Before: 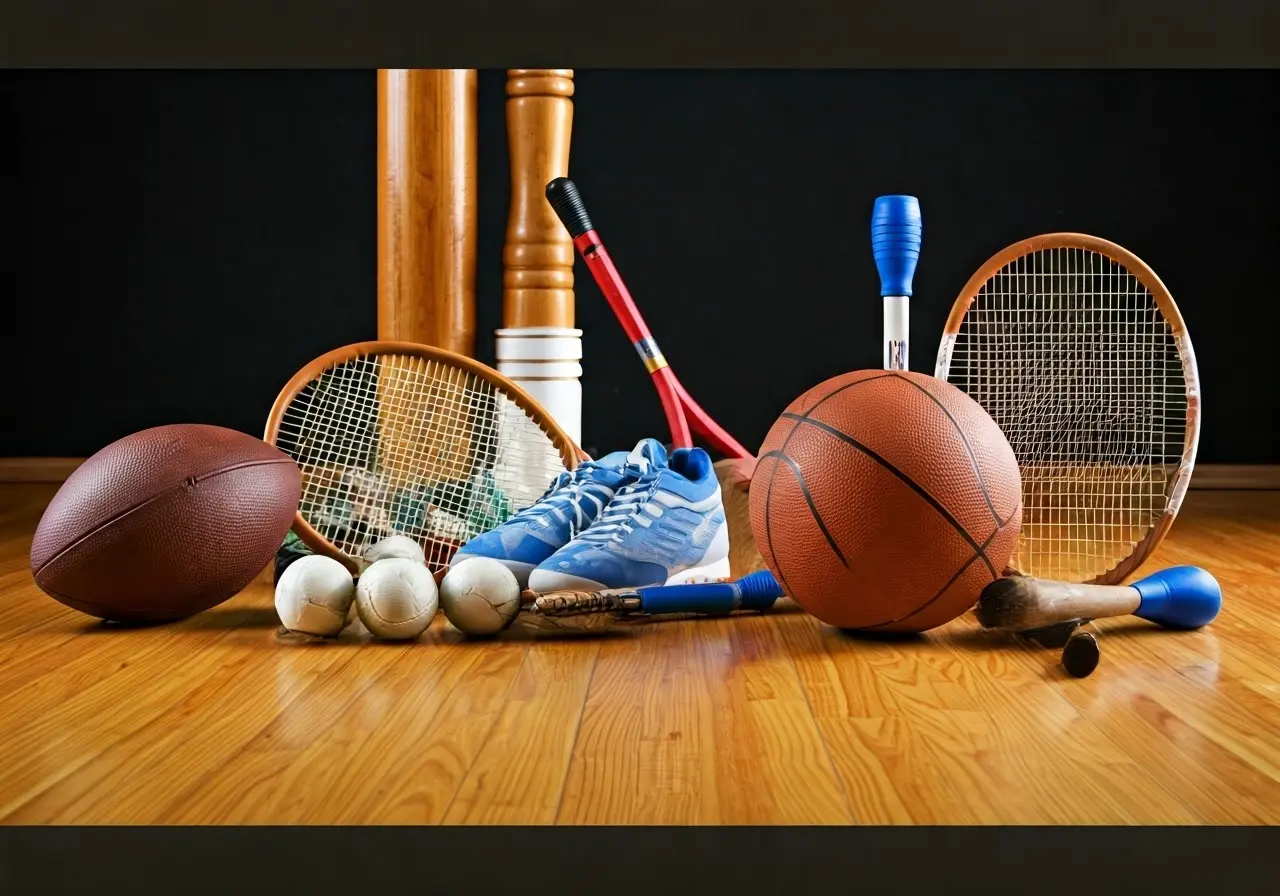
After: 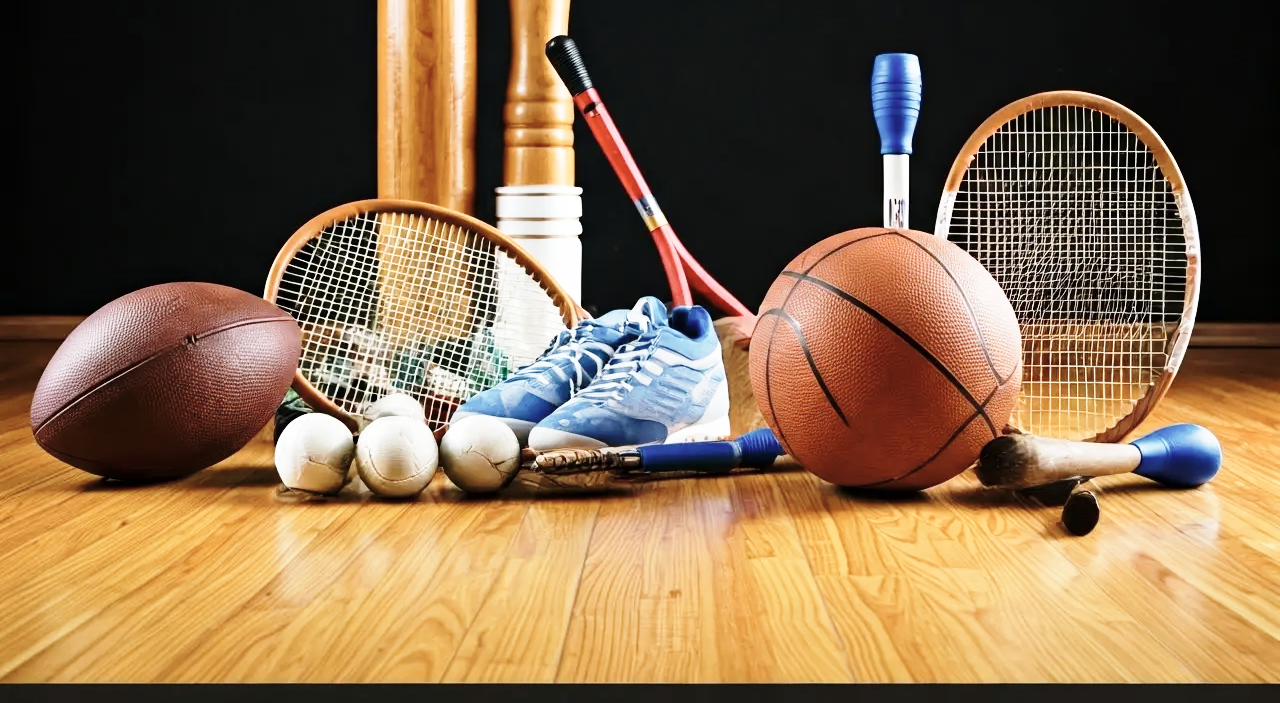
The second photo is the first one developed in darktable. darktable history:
crop and rotate: top 15.889%, bottom 5.551%
contrast brightness saturation: contrast 0.097, saturation -0.299
base curve: curves: ch0 [(0, 0) (0.028, 0.03) (0.121, 0.232) (0.46, 0.748) (0.859, 0.968) (1, 1)], preserve colors none
